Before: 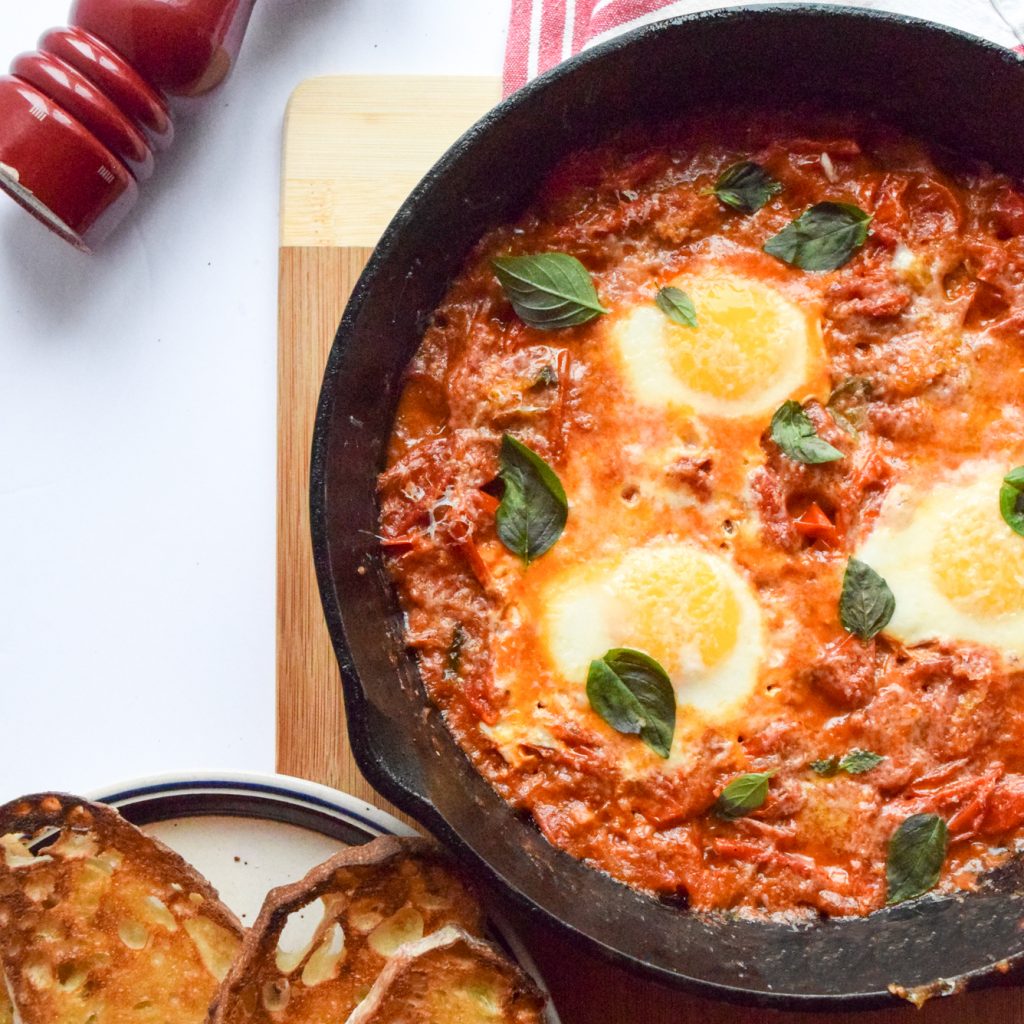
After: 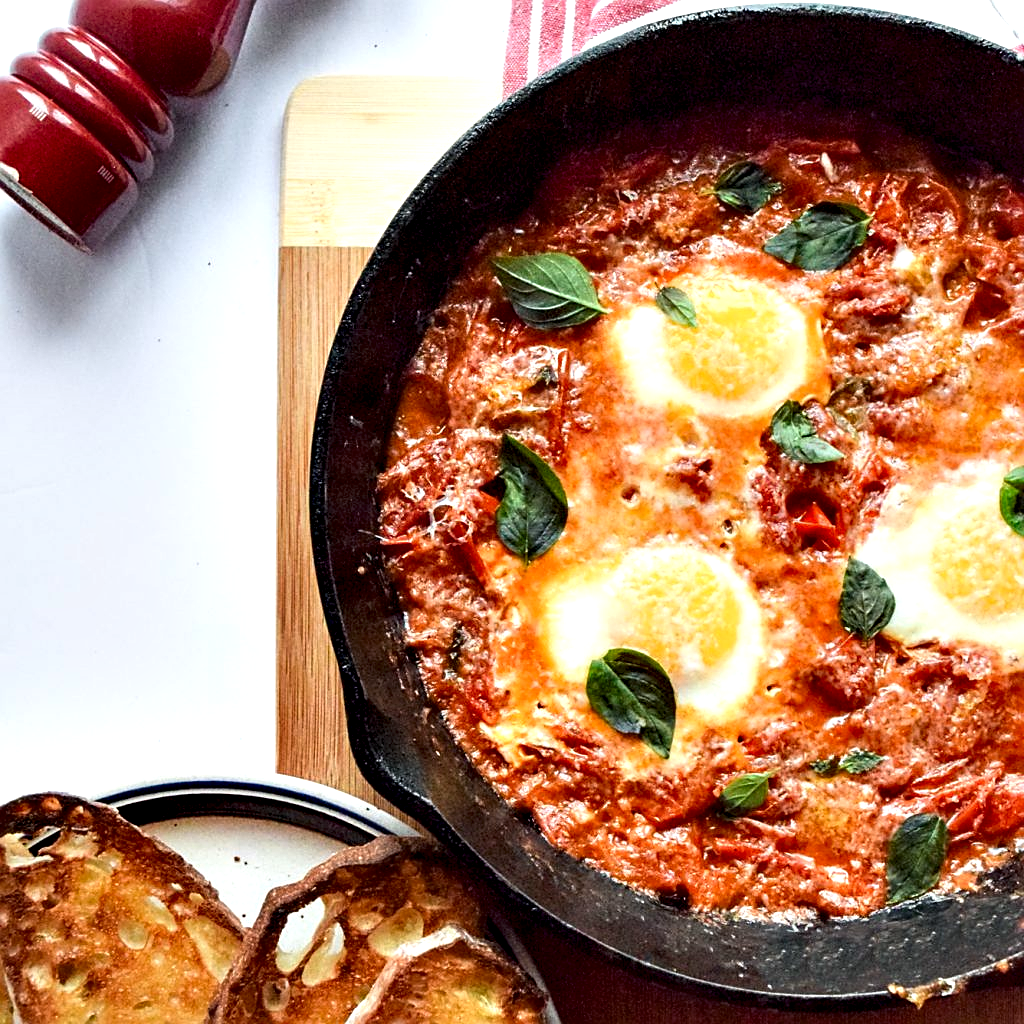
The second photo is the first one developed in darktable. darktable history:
contrast equalizer: y [[0.6 ×6], [0.55 ×6], [0 ×6], [0 ×6], [0 ×6]]
sharpen: on, module defaults
